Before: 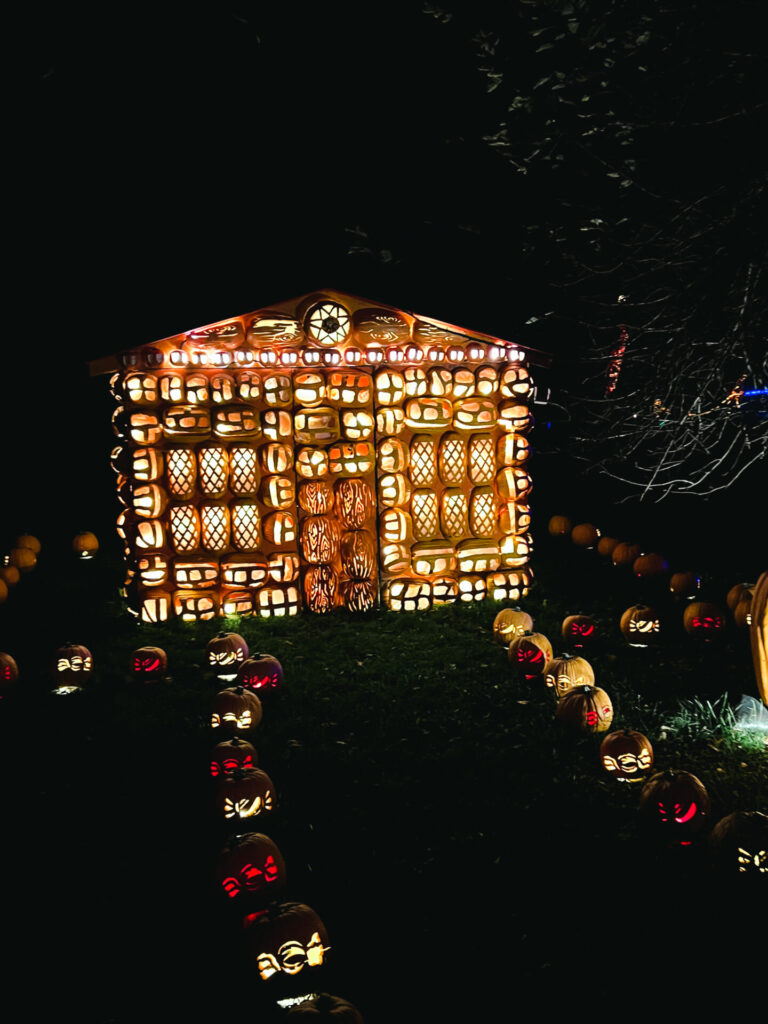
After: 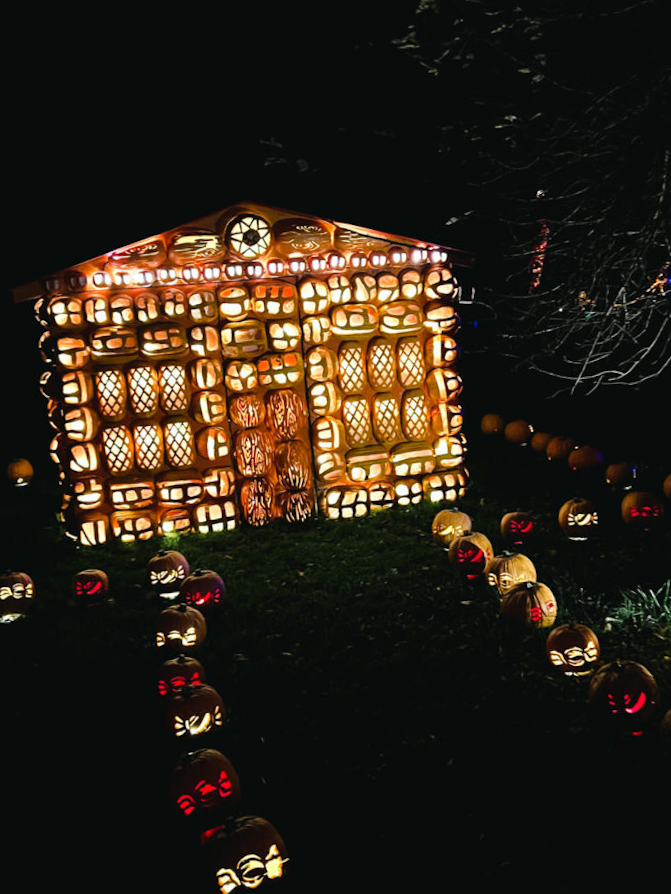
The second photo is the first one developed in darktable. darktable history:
crop and rotate: angle 3.48°, left 5.704%, top 5.719%
